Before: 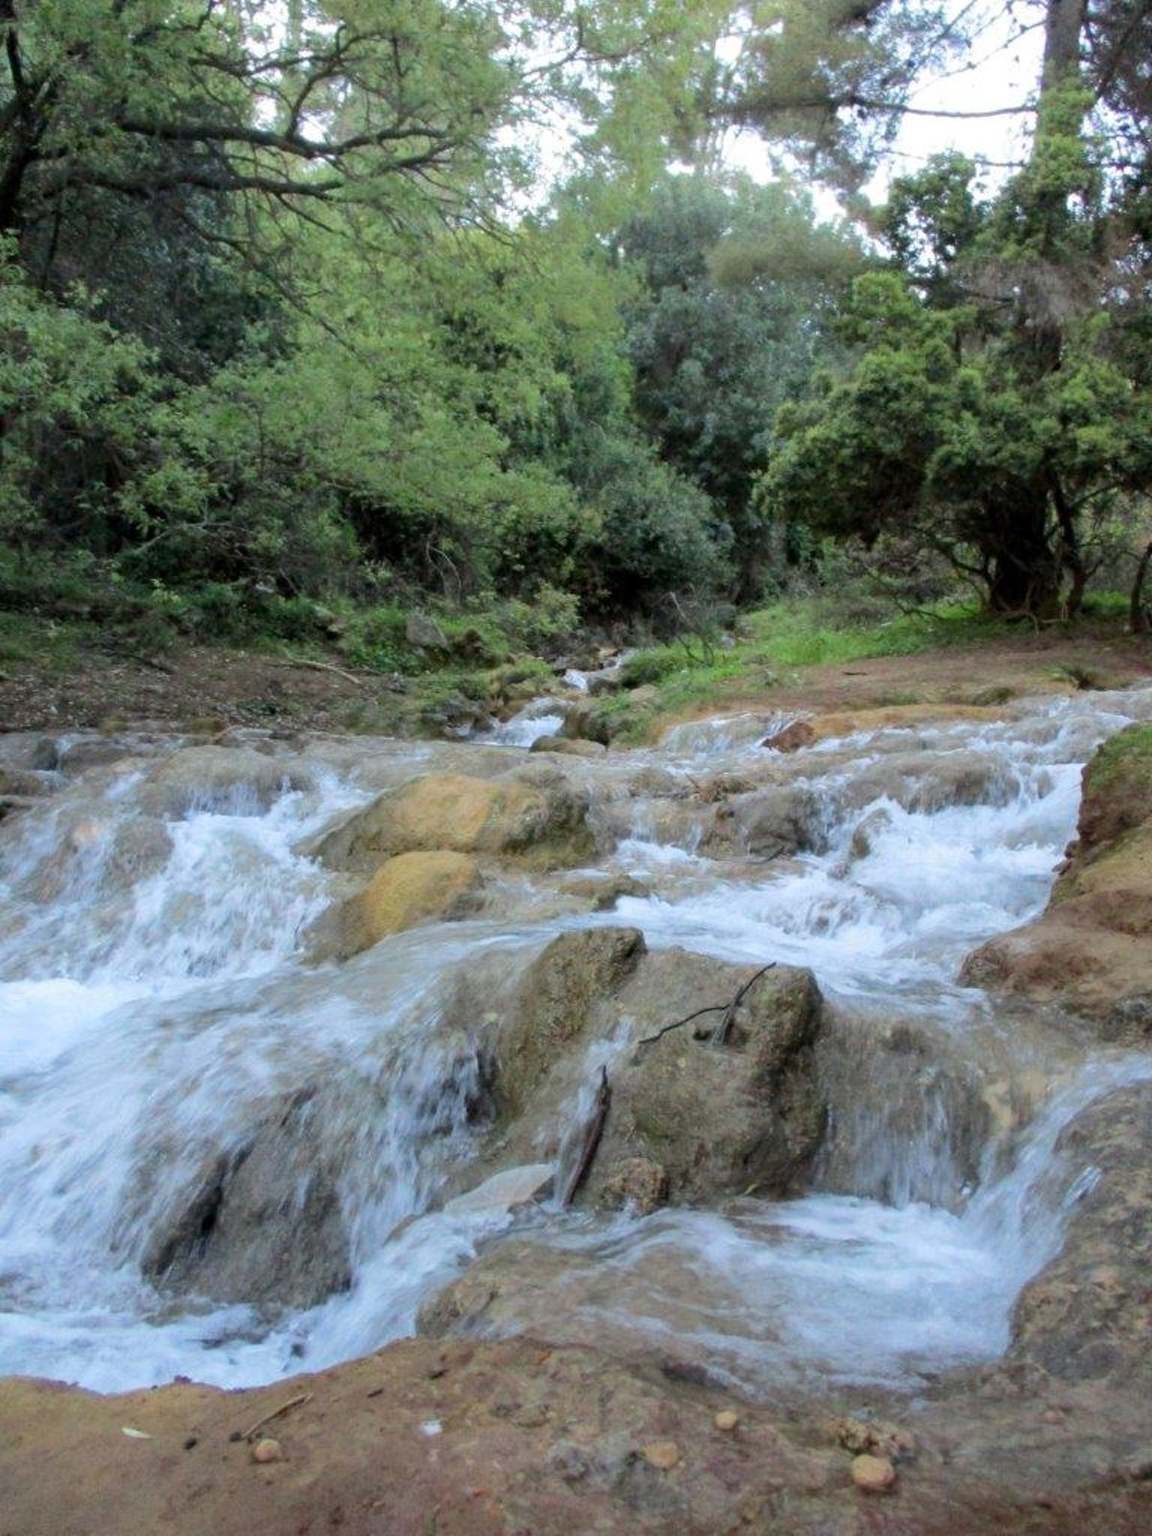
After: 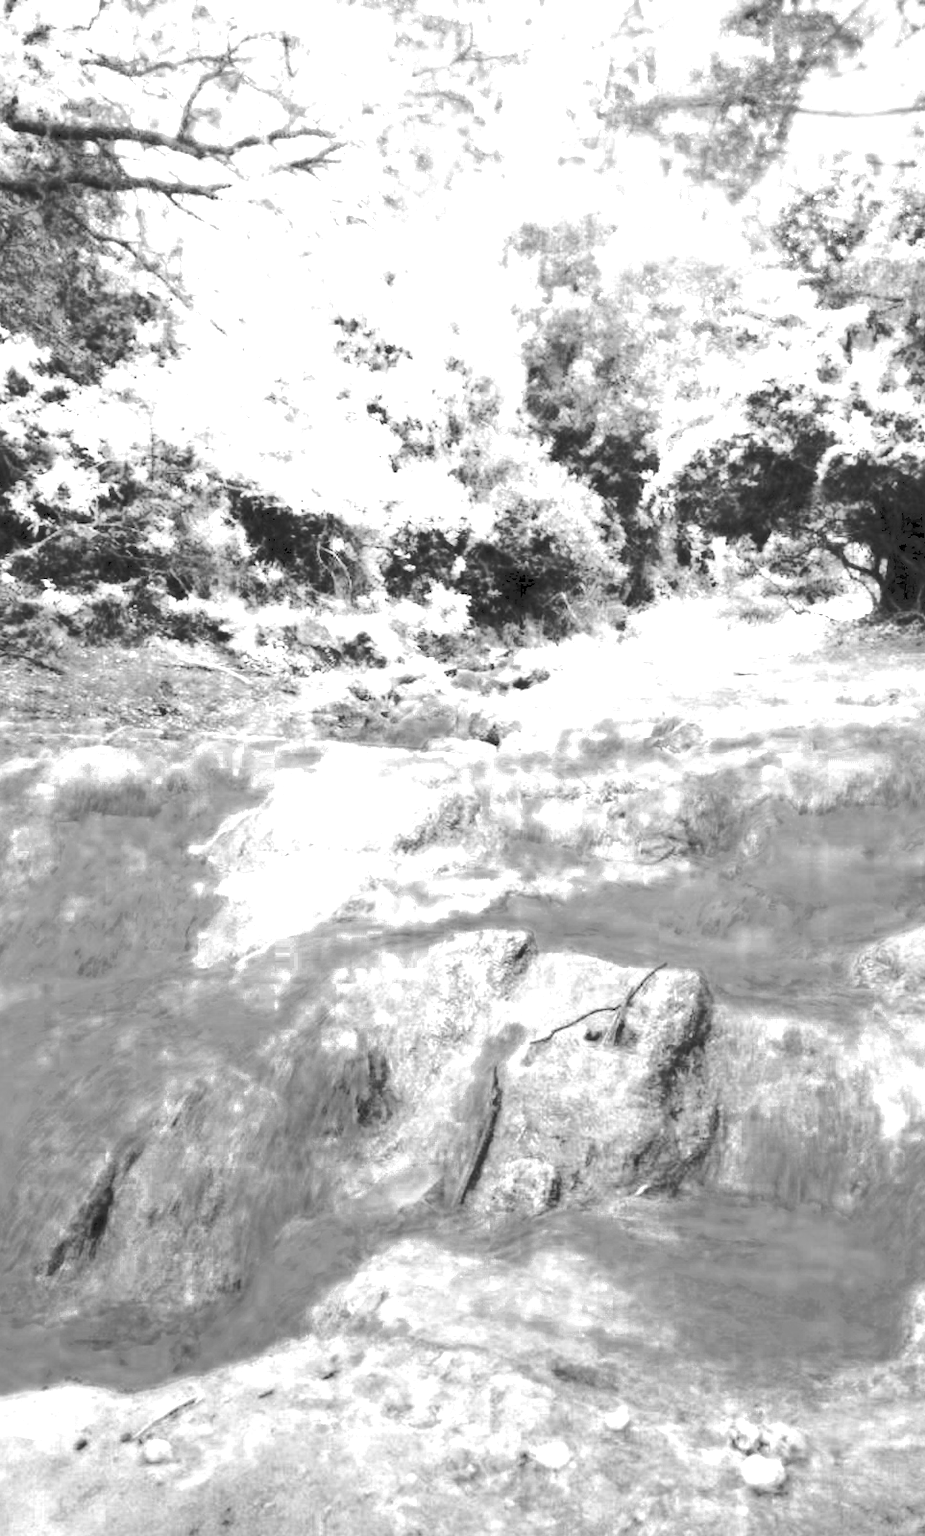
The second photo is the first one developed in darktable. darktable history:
tone curve: curves: ch0 [(0, 0) (0.003, 0.125) (0.011, 0.139) (0.025, 0.155) (0.044, 0.174) (0.069, 0.192) (0.1, 0.211) (0.136, 0.234) (0.177, 0.262) (0.224, 0.296) (0.277, 0.337) (0.335, 0.385) (0.399, 0.436) (0.468, 0.5) (0.543, 0.573) (0.623, 0.644) (0.709, 0.713) (0.801, 0.791) (0.898, 0.881) (1, 1)], preserve colors none
exposure: exposure 1.139 EV, compensate exposure bias true, compensate highlight preservation false
crop and rotate: left 9.562%, right 10.18%
shadows and highlights: radius 125.85, shadows 21.26, highlights -22.73, low approximation 0.01
base curve: curves: ch0 [(0, 0) (0.028, 0.03) (0.121, 0.232) (0.46, 0.748) (0.859, 0.968) (1, 1)]
color zones: curves: ch0 [(0, 0.554) (0.146, 0.662) (0.293, 0.86) (0.503, 0.774) (0.637, 0.106) (0.74, 0.072) (0.866, 0.488) (0.998, 0.569)]; ch1 [(0, 0) (0.143, 0) (0.286, 0) (0.429, 0) (0.571, 0) (0.714, 0) (0.857, 0)]
contrast brightness saturation: contrast 0.053
